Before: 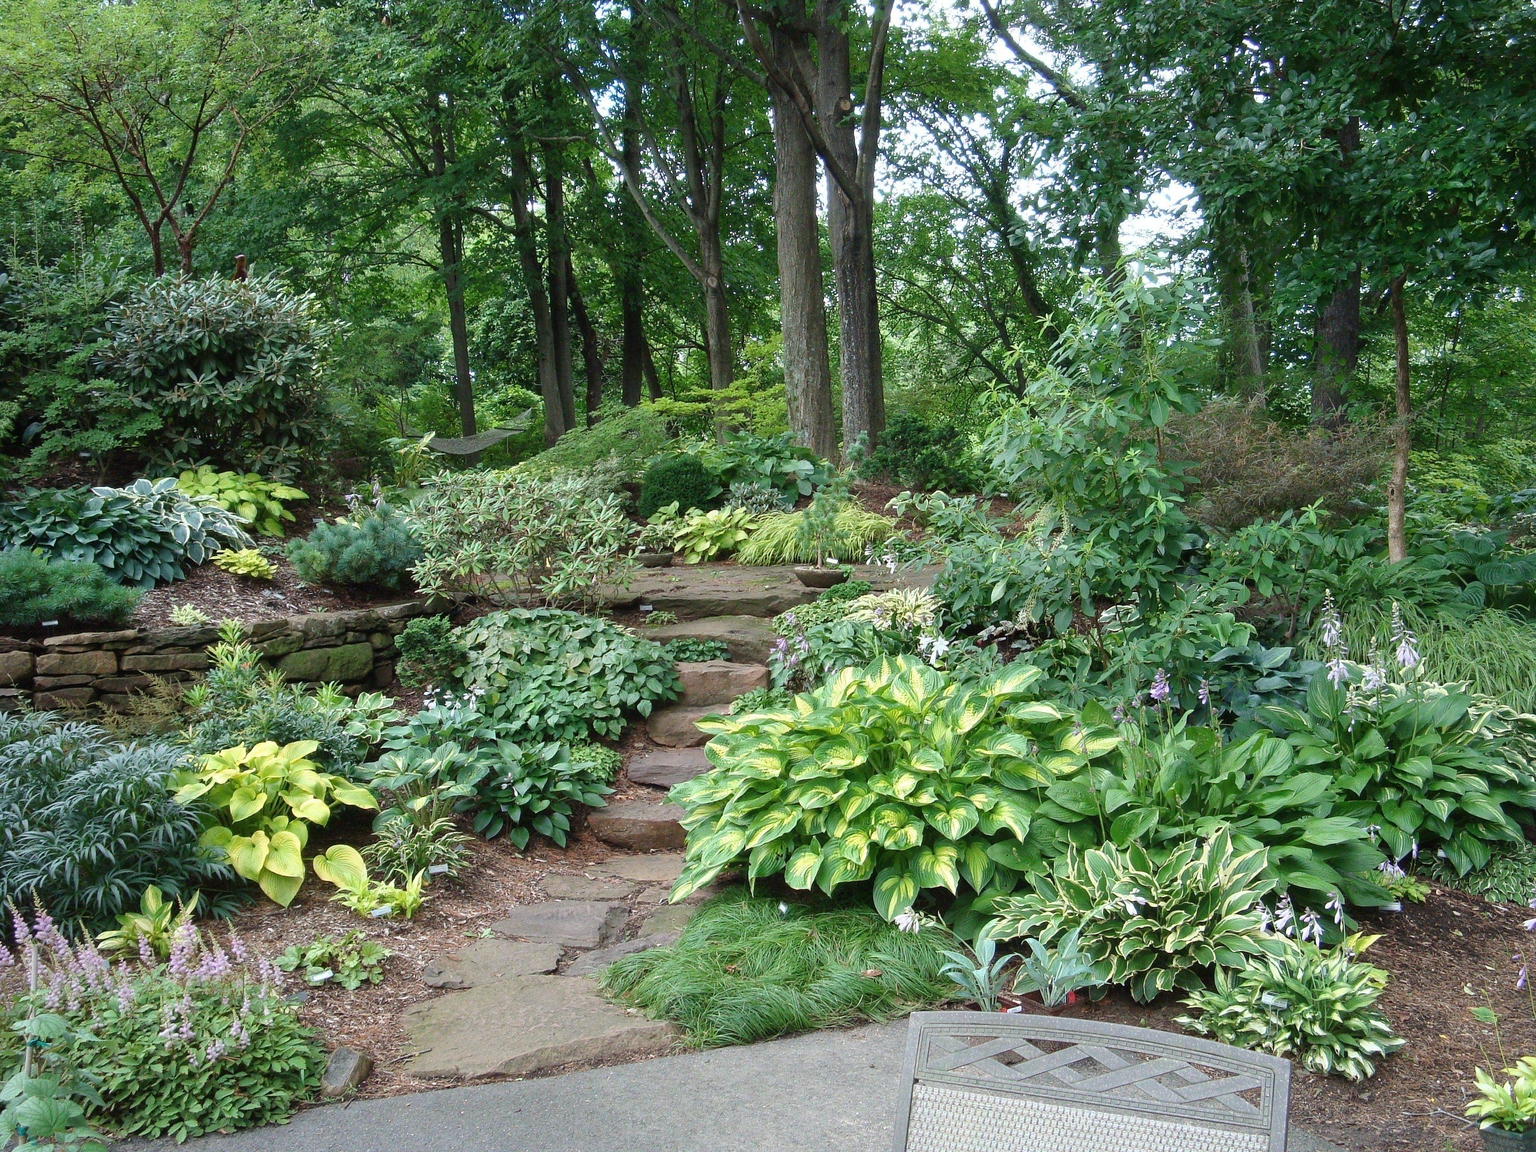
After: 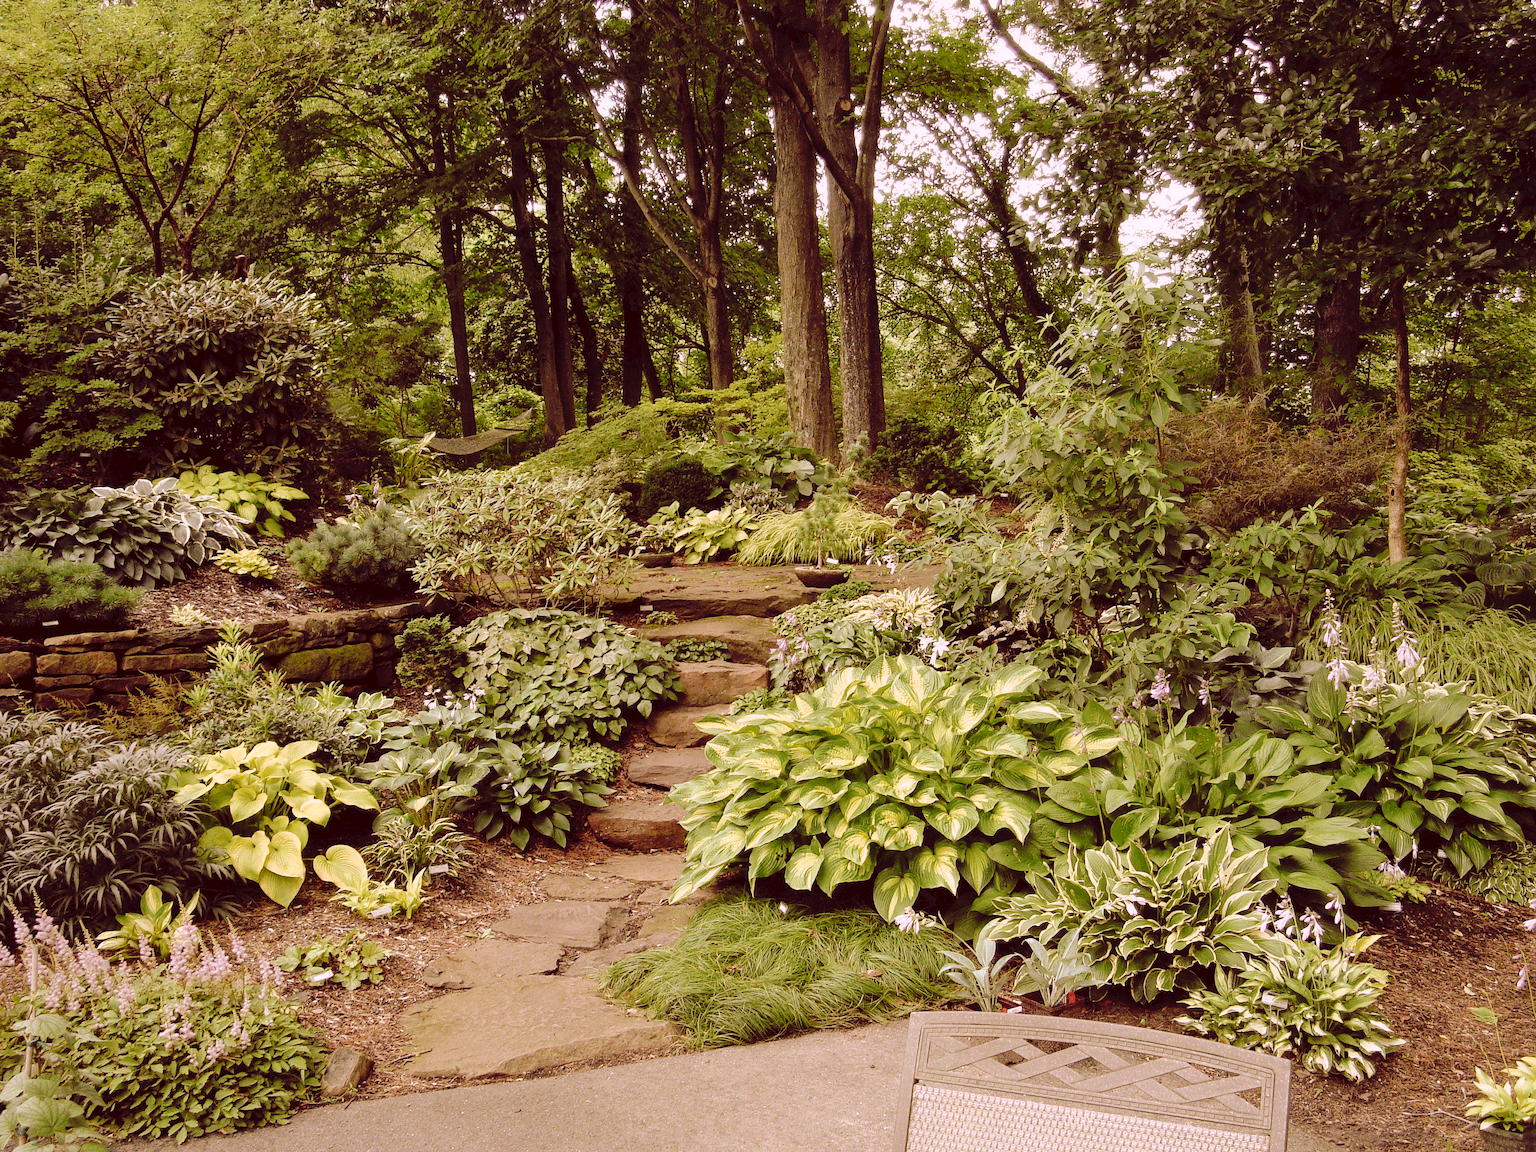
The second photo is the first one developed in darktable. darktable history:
tone curve: curves: ch0 [(0, 0) (0.003, 0.041) (0.011, 0.042) (0.025, 0.041) (0.044, 0.043) (0.069, 0.048) (0.1, 0.059) (0.136, 0.079) (0.177, 0.107) (0.224, 0.152) (0.277, 0.235) (0.335, 0.331) (0.399, 0.427) (0.468, 0.512) (0.543, 0.595) (0.623, 0.668) (0.709, 0.736) (0.801, 0.813) (0.898, 0.891) (1, 1)], preserve colors none
color look up table: target L [94.83, 92.91, 88.38, 87.38, 76.2, 72.9, 73.77, 61.99, 56.33, 50.43, 34.83, 4.899, 201.85, 87.3, 74.77, 69.47, 55.21, 56.51, 54.5, 47.04, 44.74, 36.78, 28.14, 21.08, 6.702, 96.25, 87.33, 81.3, 65.82, 66.26, 74.59, 61.58, 52.17, 58.65, 68.97, 40.21, 31.36, 35.38, 46.88, 27.81, 23.68, 24.94, 4.453, 92.85, 86.4, 78.25, 56.21, 64.01, 43.37], target a [6.403, 9.723, -28.03, -13.74, -5.139, -15.46, 6.289, 11.57, -31.27, -1.415, -17.28, 31.88, 0, 4.507, 25.8, 34.49, 63.95, 49.05, 68, 34.77, 22.7, 46, 10.59, 30.96, 38.68, 15.86, 17.19, 22.15, 14.99, 43.66, 39.39, 22.31, 35.65, 31.18, 31.63, 52.37, 9.687, 17.18, 44.36, 32.18, 28.58, 29.52, 30.94, -8.686, 7.488, 0.515, 11.5, 26.14, -0.757], target b [42.88, 31.16, 87.73, 8.235, 73.51, 44.9, 57.46, 37.59, 47.74, 41.49, 28.11, 8.044, -0.001, 59.4, 37.14, 66.1, 45.35, 34.37, 21.2, 40.97, 25.53, 38.26, 37.78, 35.53, 10.94, -6.789, -6.851, -17.29, 22.66, -11.08, -27.76, 4.454, 13.69, -13.88, -28.75, -3.285, 11.67, -3.666, -31.07, 7.993, -12.47, -19.4, 6.991, 4.555, -9.11, -2.182, 11.39, -15, 11.12], num patches 49
